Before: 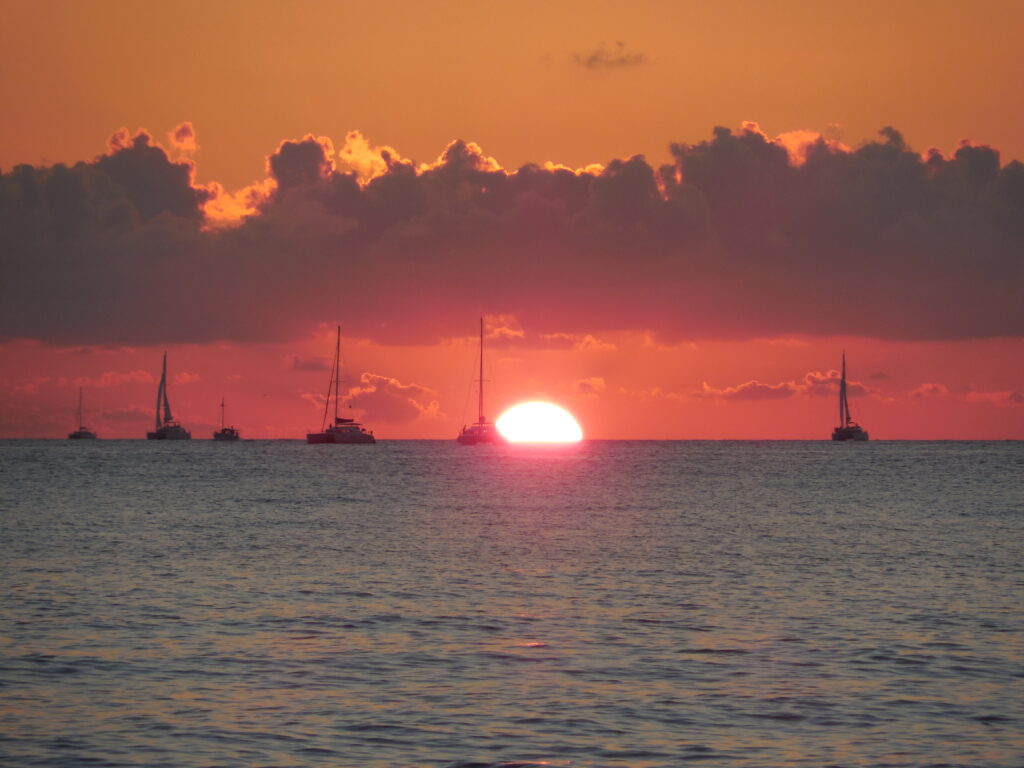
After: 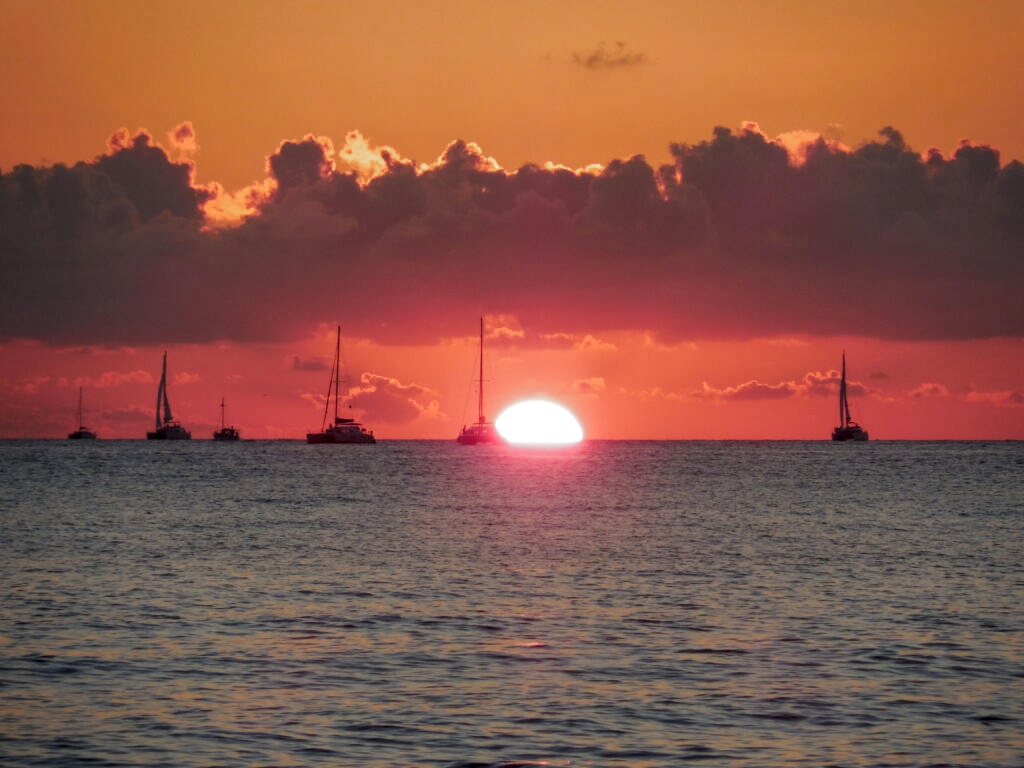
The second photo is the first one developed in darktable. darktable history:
filmic rgb: black relative exposure -8.02 EV, white relative exposure 2.47 EV, hardness 6.33, add noise in highlights 0.001, preserve chrominance no, color science v3 (2019), use custom middle-gray values true, iterations of high-quality reconstruction 0, contrast in highlights soft
local contrast: on, module defaults
